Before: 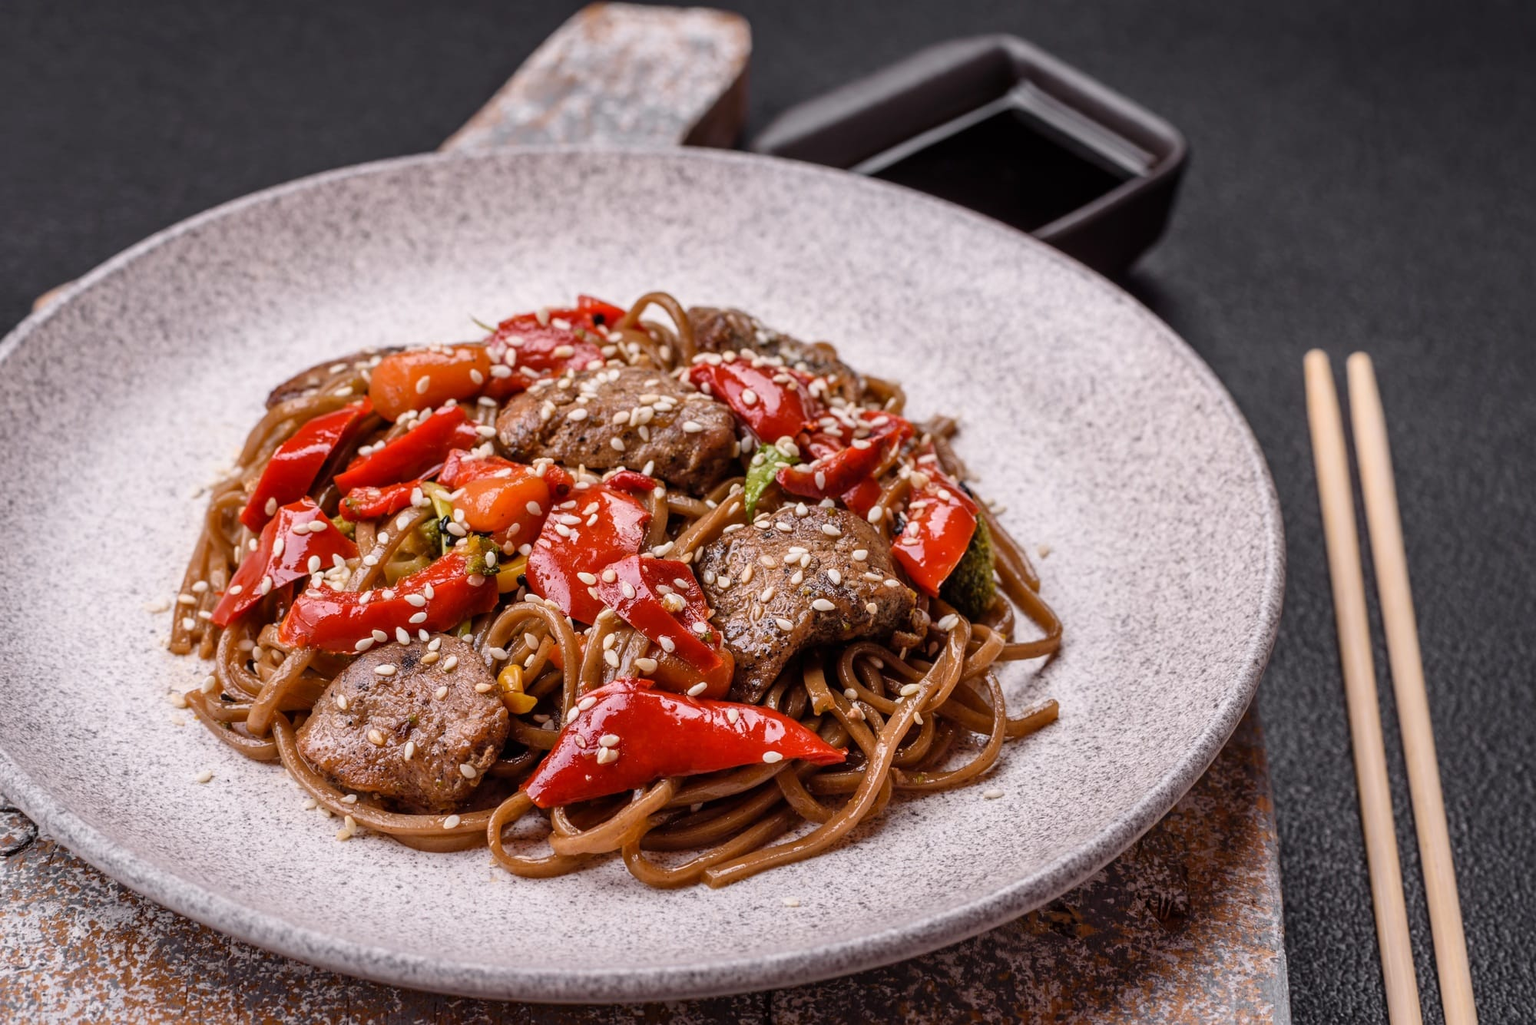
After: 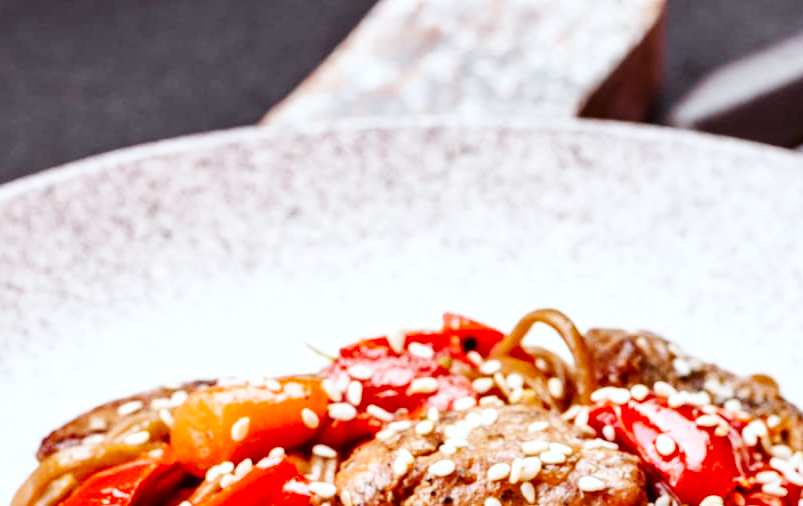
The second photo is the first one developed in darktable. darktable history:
color correction: highlights a* -2.86, highlights b* -2.53, shadows a* 2.18, shadows b* 2.9
tone equalizer: mask exposure compensation -0.488 EV
shadows and highlights: shadows -88.77, highlights -36.12, soften with gaussian
base curve: curves: ch0 [(0, 0.003) (0.001, 0.002) (0.006, 0.004) (0.02, 0.022) (0.048, 0.086) (0.094, 0.234) (0.162, 0.431) (0.258, 0.629) (0.385, 0.8) (0.548, 0.918) (0.751, 0.988) (1, 1)], preserve colors none
levels: levels [0, 0.478, 1]
crop: left 15.508%, top 5.426%, right 44.296%, bottom 56.635%
local contrast: mode bilateral grid, contrast 21, coarseness 49, detail 119%, midtone range 0.2
